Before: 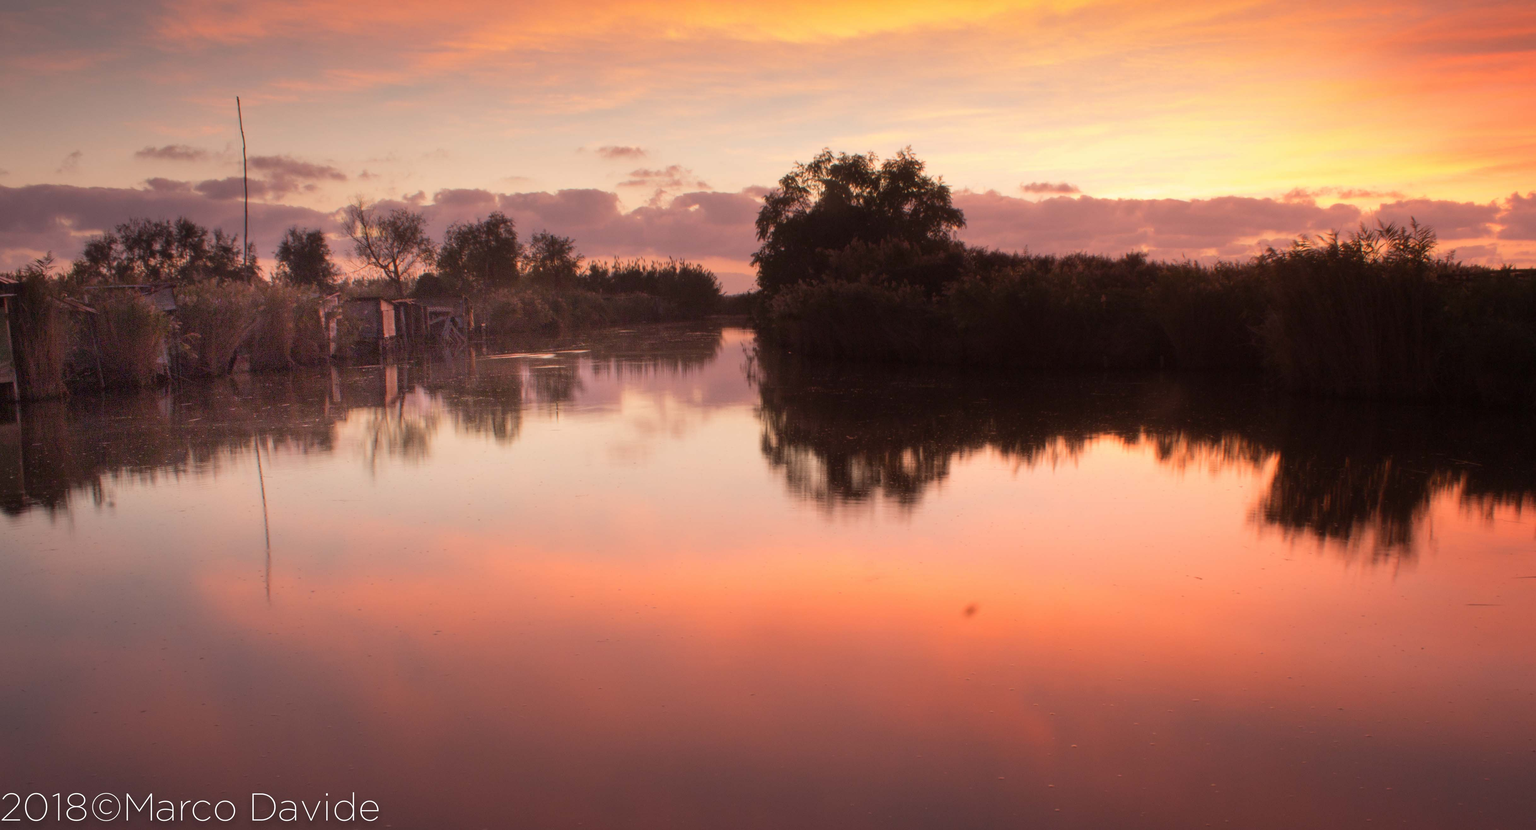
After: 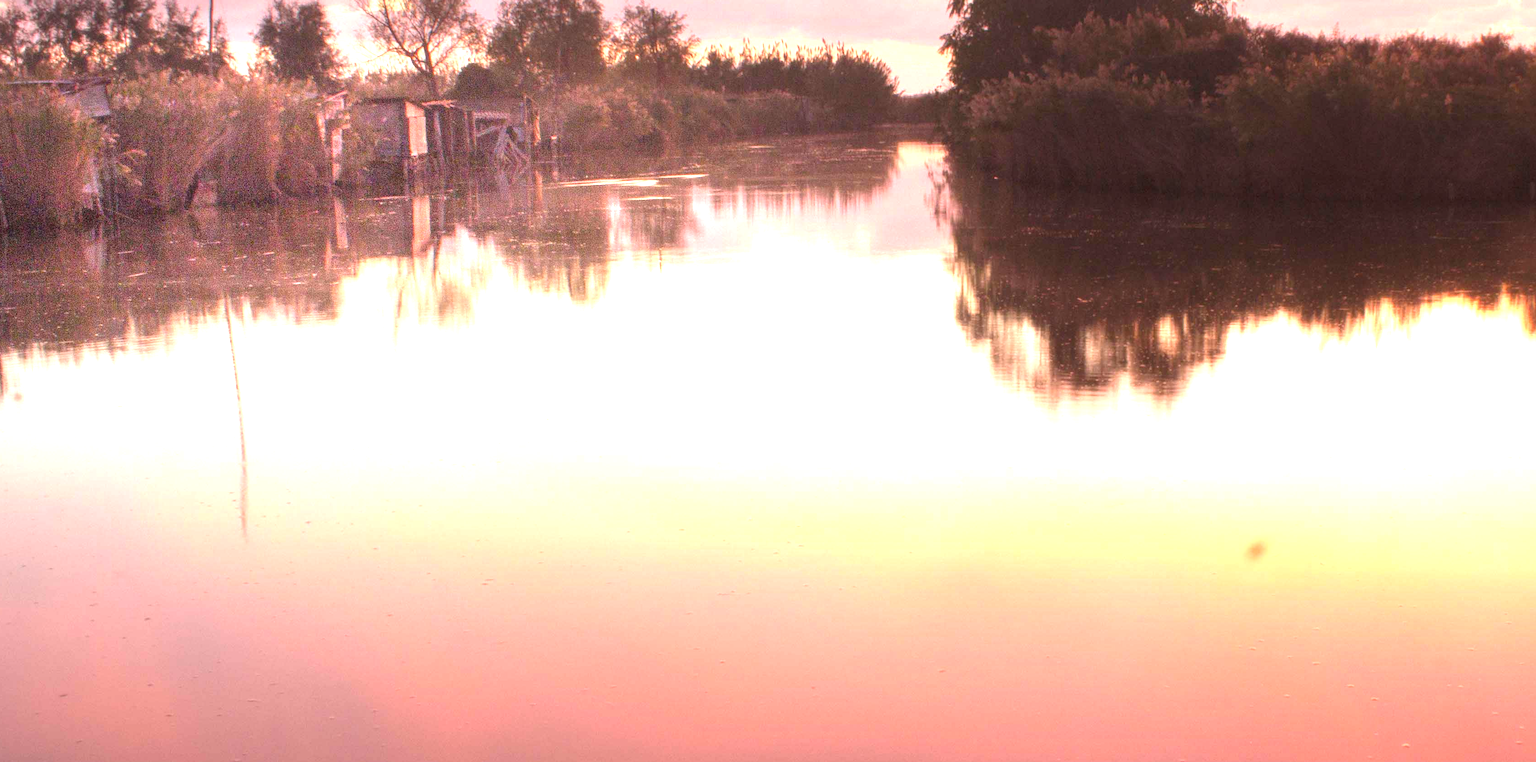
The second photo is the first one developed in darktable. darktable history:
exposure: black level correction 0, exposure 2.138 EV, compensate exposure bias true, compensate highlight preservation false
crop: left 6.488%, top 27.668%, right 24.183%, bottom 8.656%
